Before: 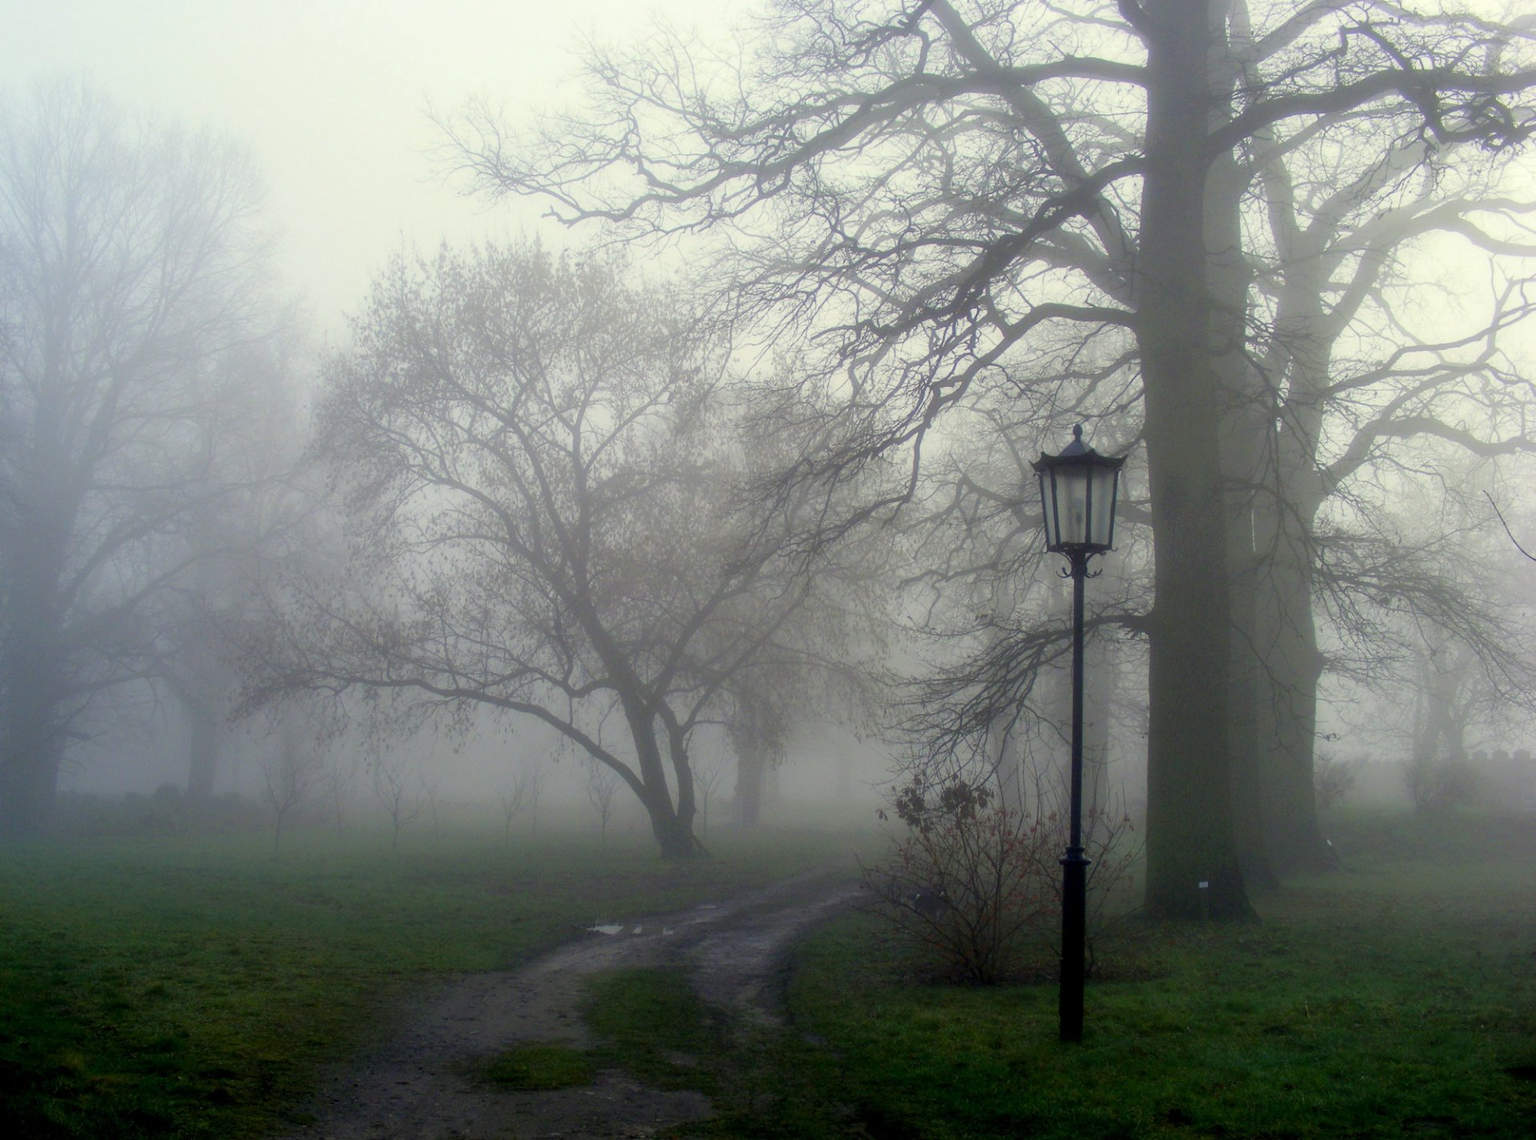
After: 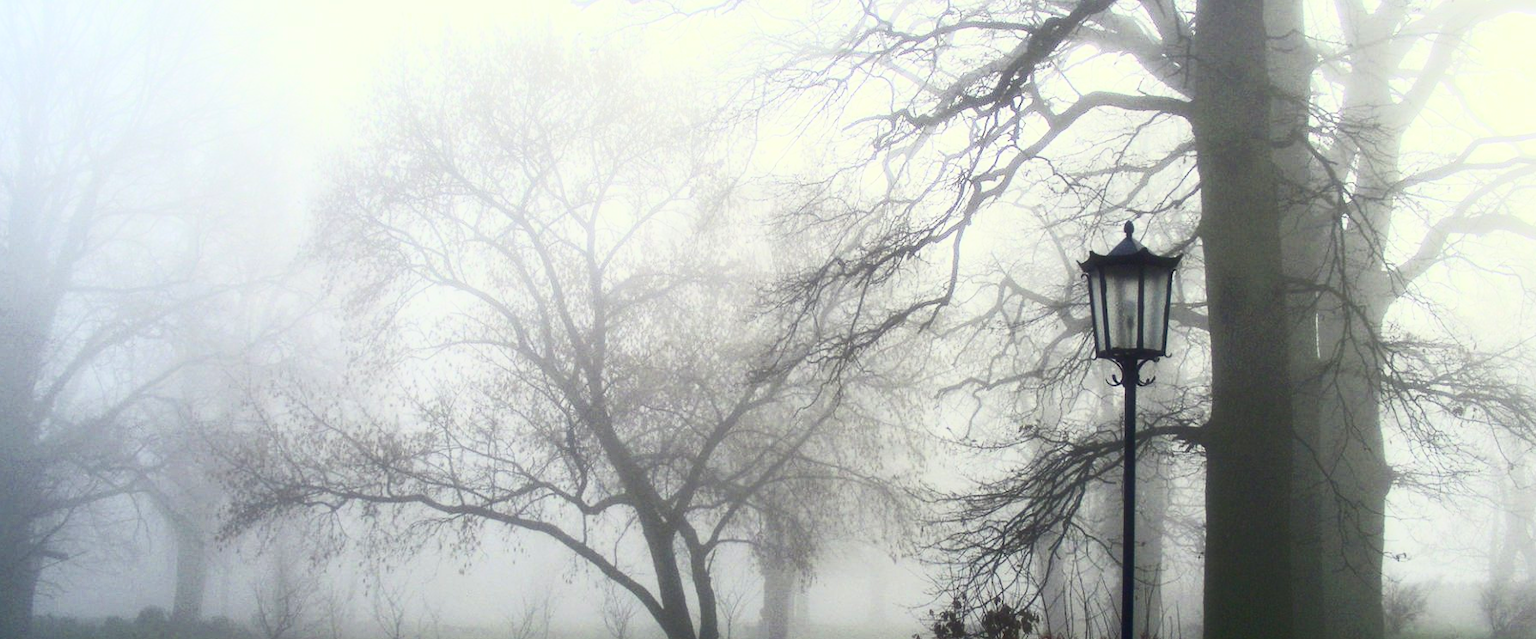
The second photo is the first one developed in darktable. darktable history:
contrast brightness saturation: contrast 0.62, brightness 0.34, saturation 0.14
crop: left 1.744%, top 19.225%, right 5.069%, bottom 28.357%
tone equalizer: on, module defaults
